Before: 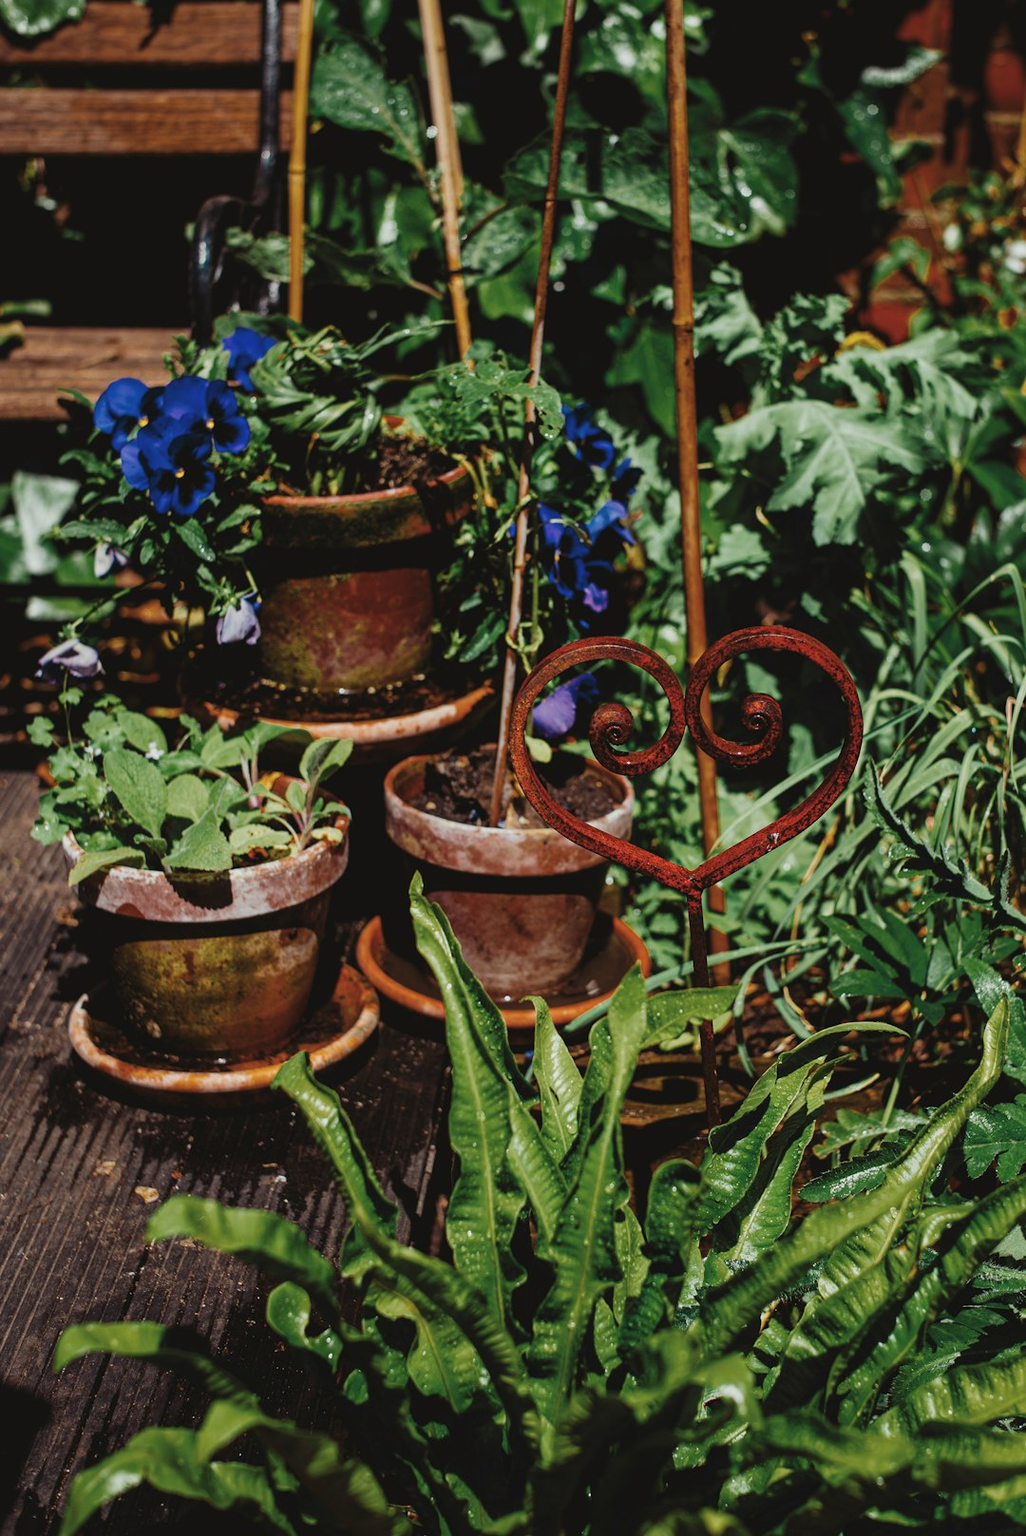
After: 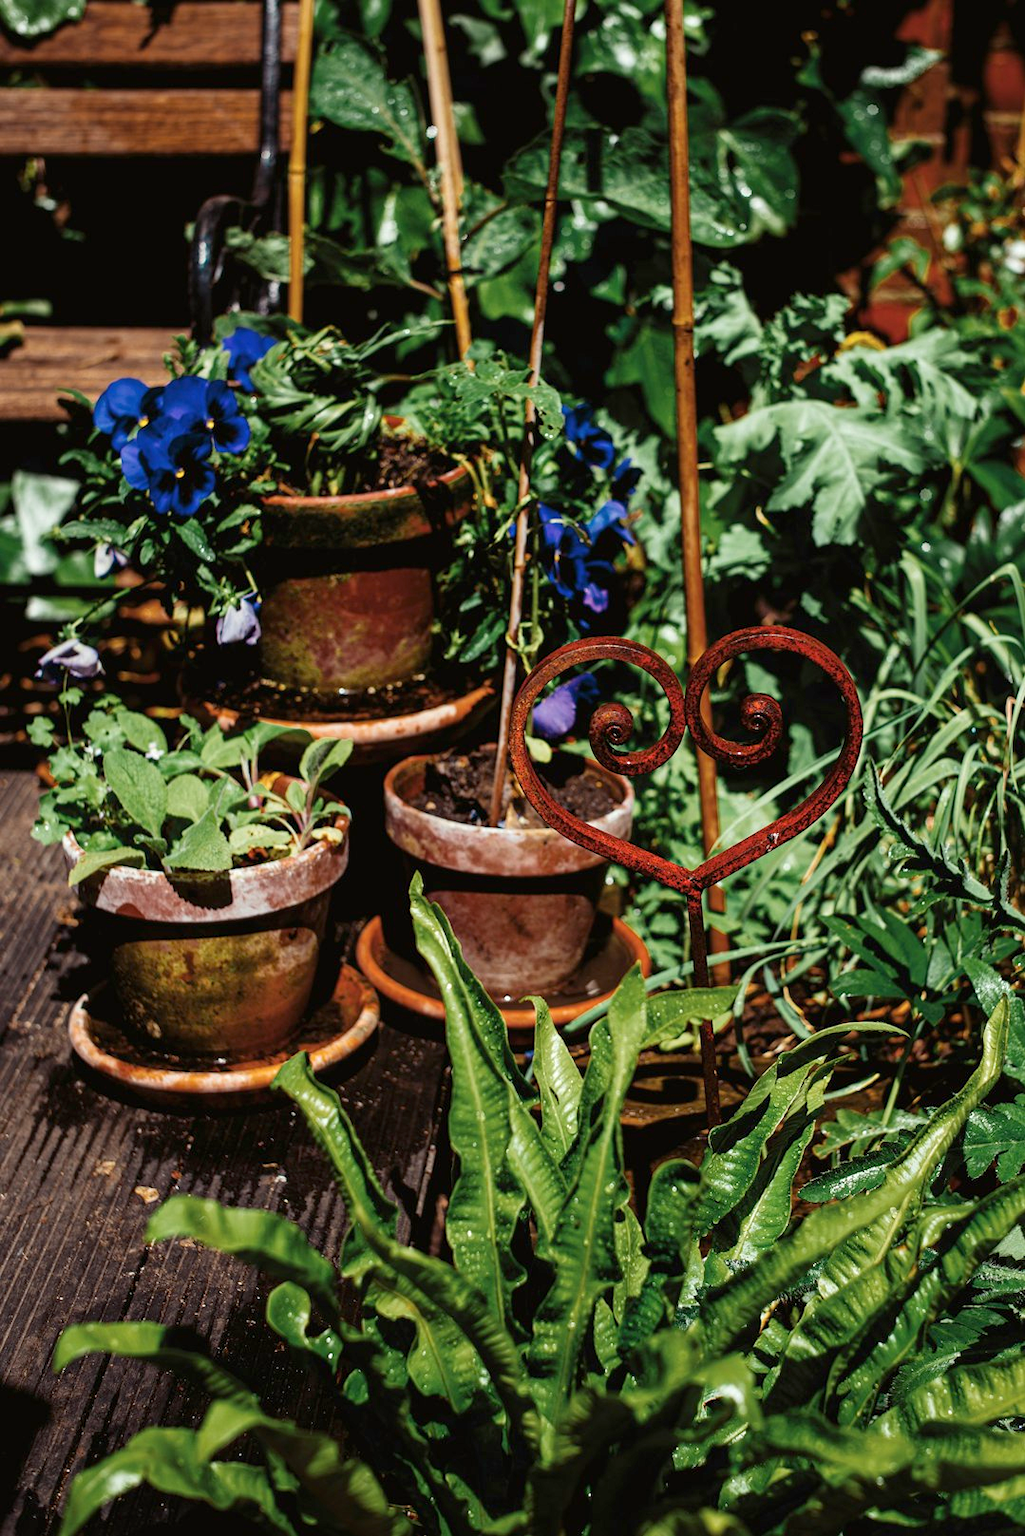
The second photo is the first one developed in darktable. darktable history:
base curve: preserve colors none
exposure: black level correction 0.005, exposure 0.417 EV, compensate highlight preservation false
